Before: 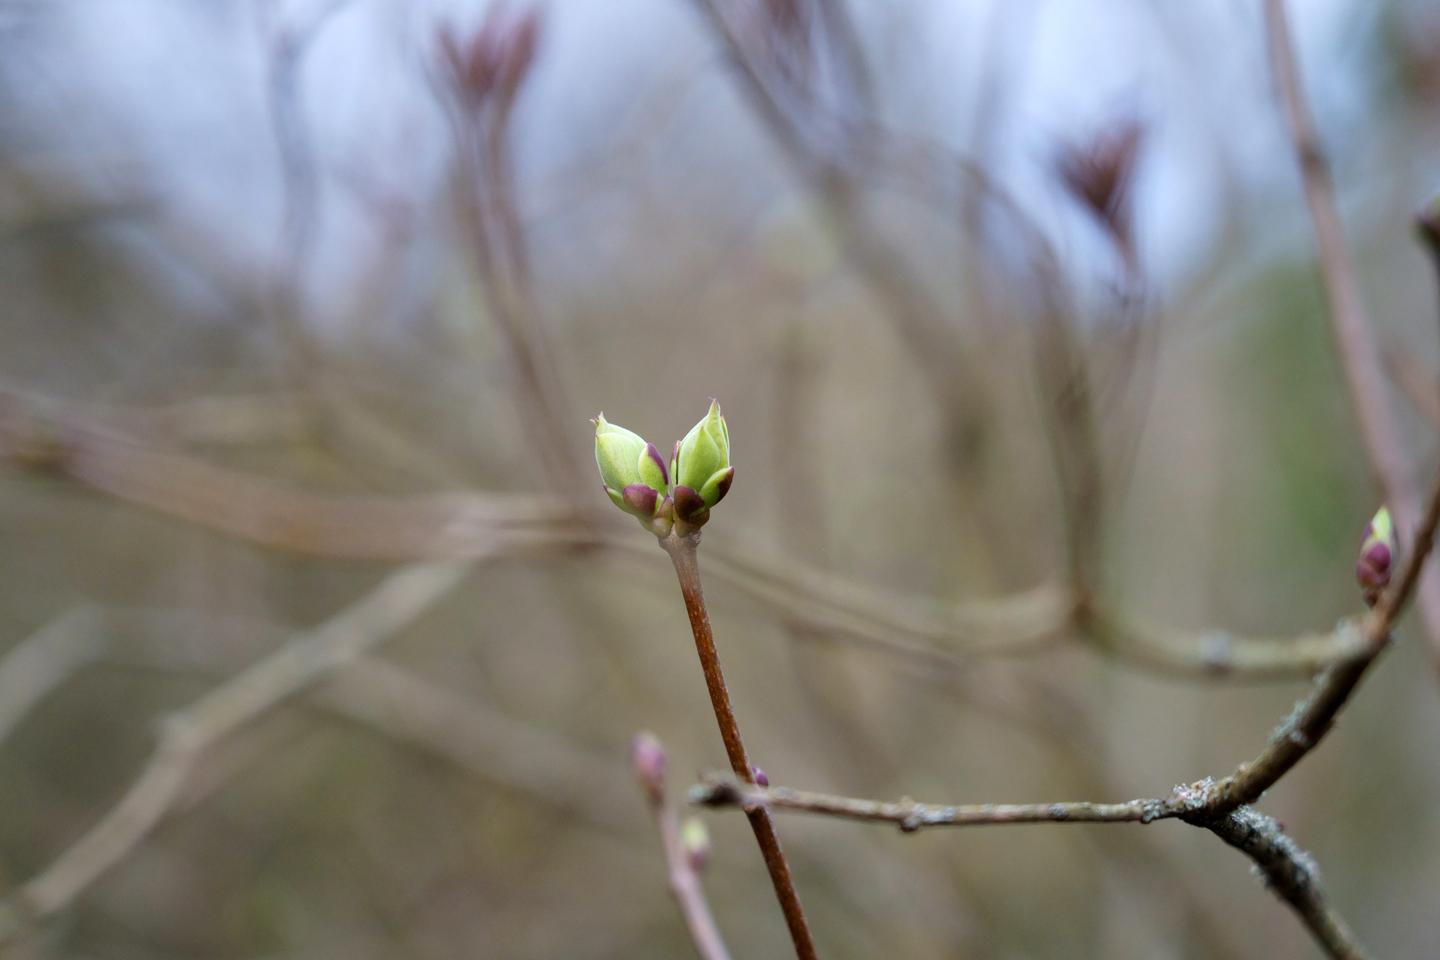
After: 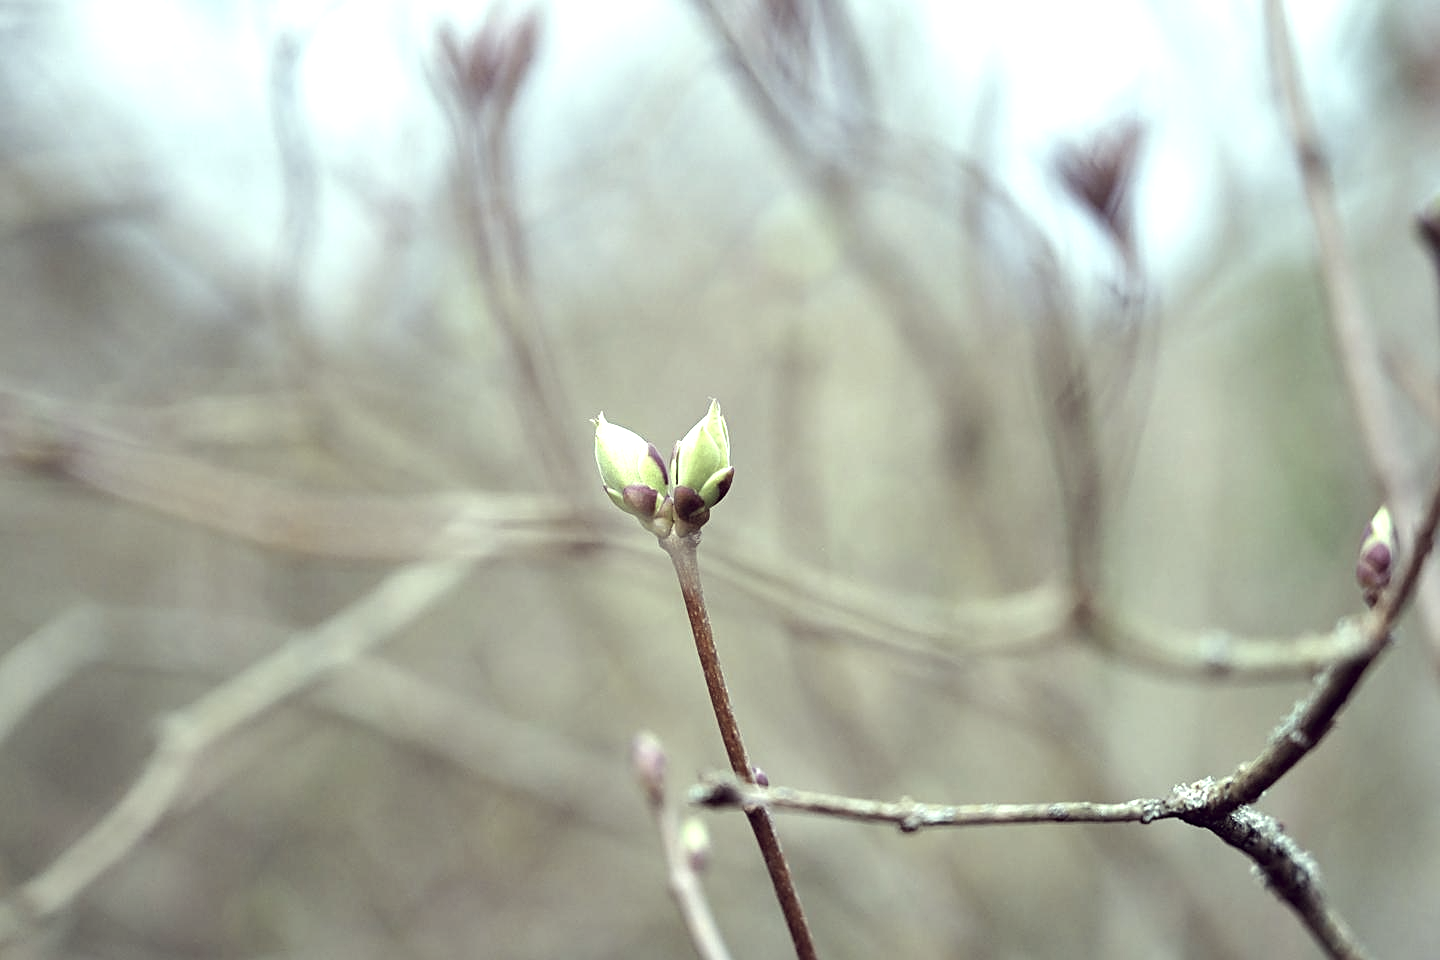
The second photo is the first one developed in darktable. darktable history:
exposure: black level correction 0, exposure 1.031 EV, compensate highlight preservation false
sharpen: on, module defaults
color correction: highlights a* -20.29, highlights b* 20.37, shadows a* 19.5, shadows b* -20.46, saturation 0.458
